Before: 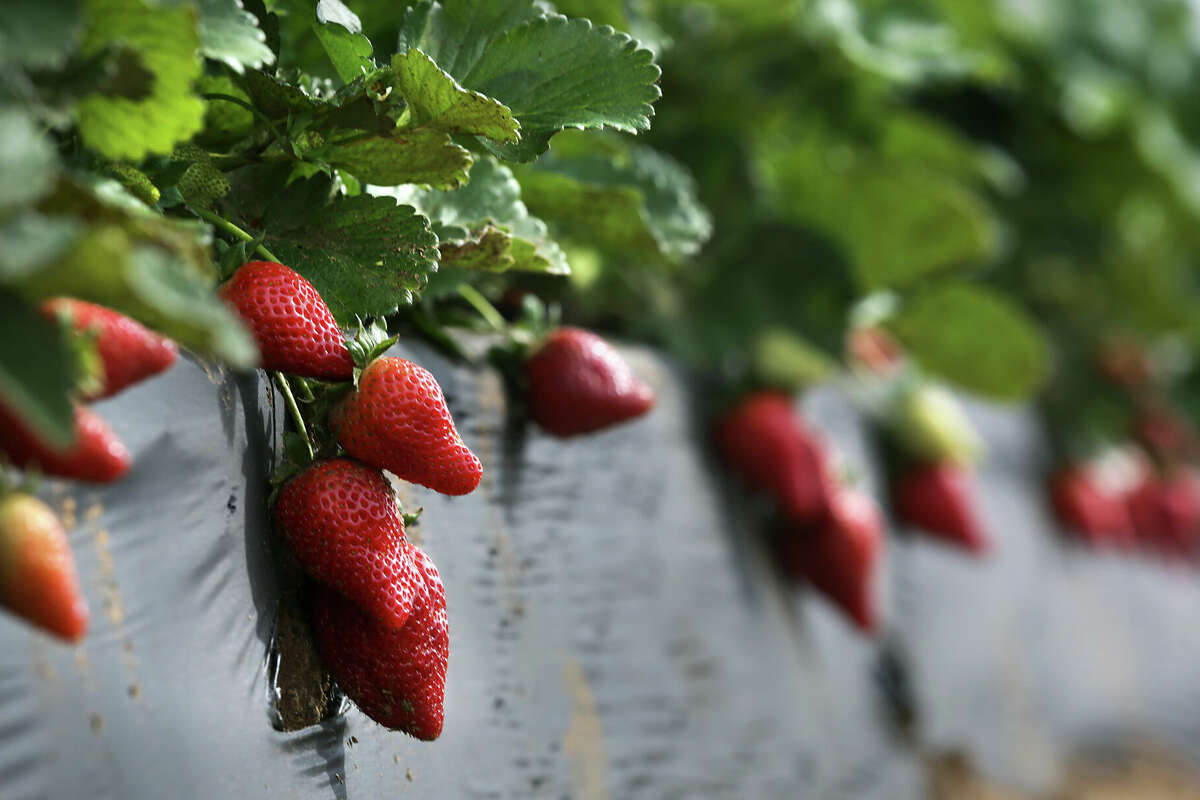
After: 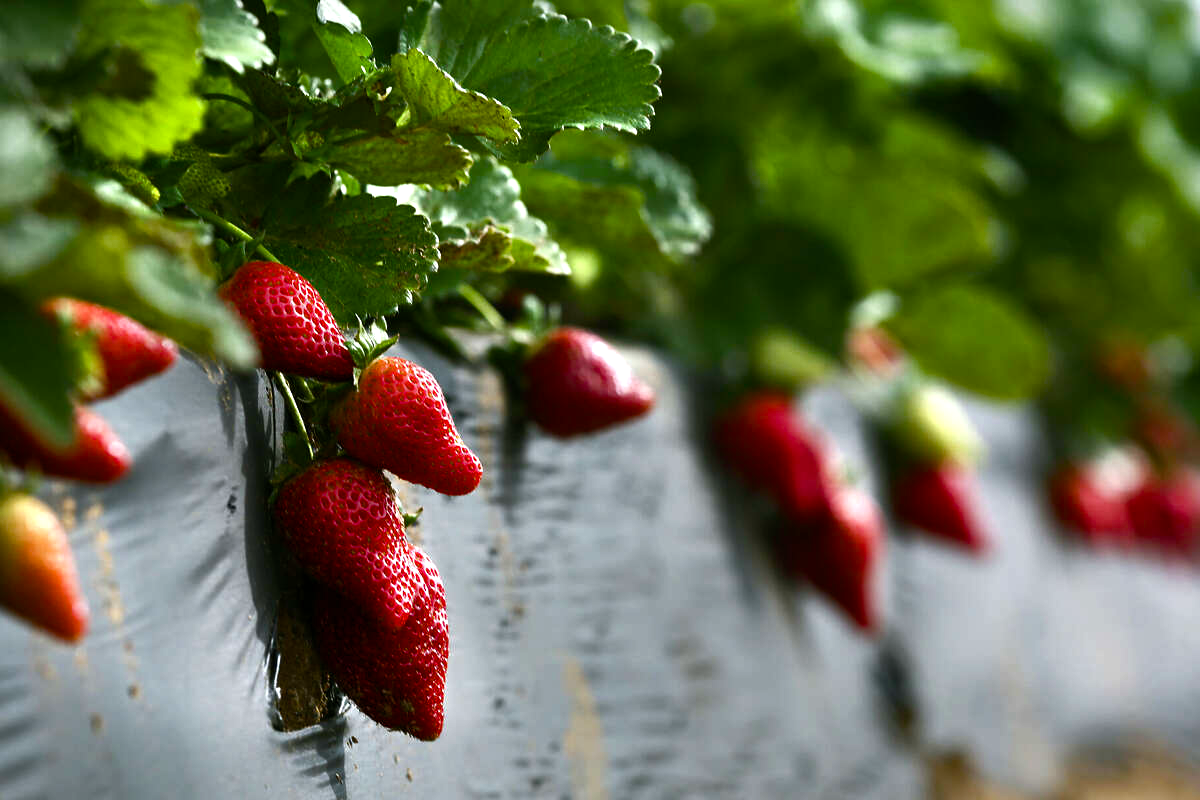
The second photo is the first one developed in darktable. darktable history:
exposure: compensate exposure bias true, compensate highlight preservation false
color balance rgb: shadows lift › chroma 3.687%, shadows lift › hue 90.54°, perceptual saturation grading › global saturation 0.421%, perceptual saturation grading › mid-tones 6.405%, perceptual saturation grading › shadows 71.69%, perceptual brilliance grading › highlights 14.075%, perceptual brilliance grading › shadows -19.396%
